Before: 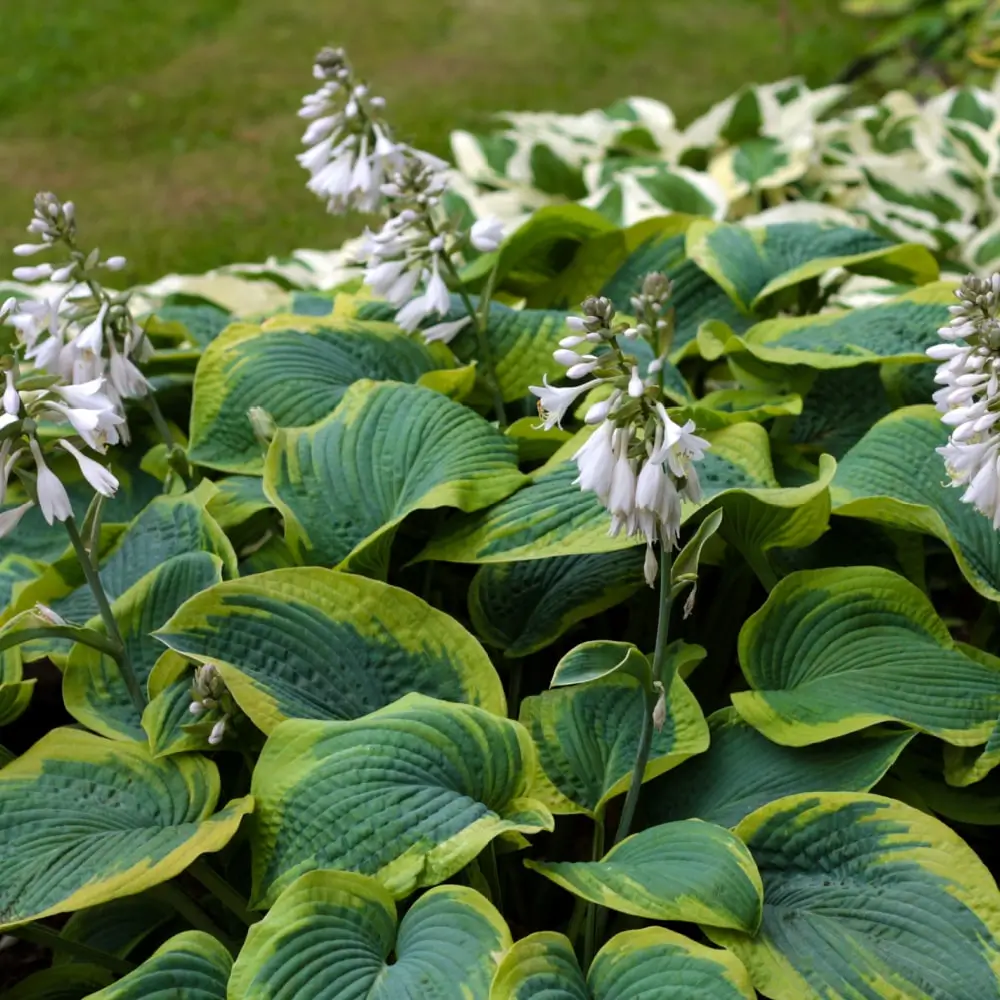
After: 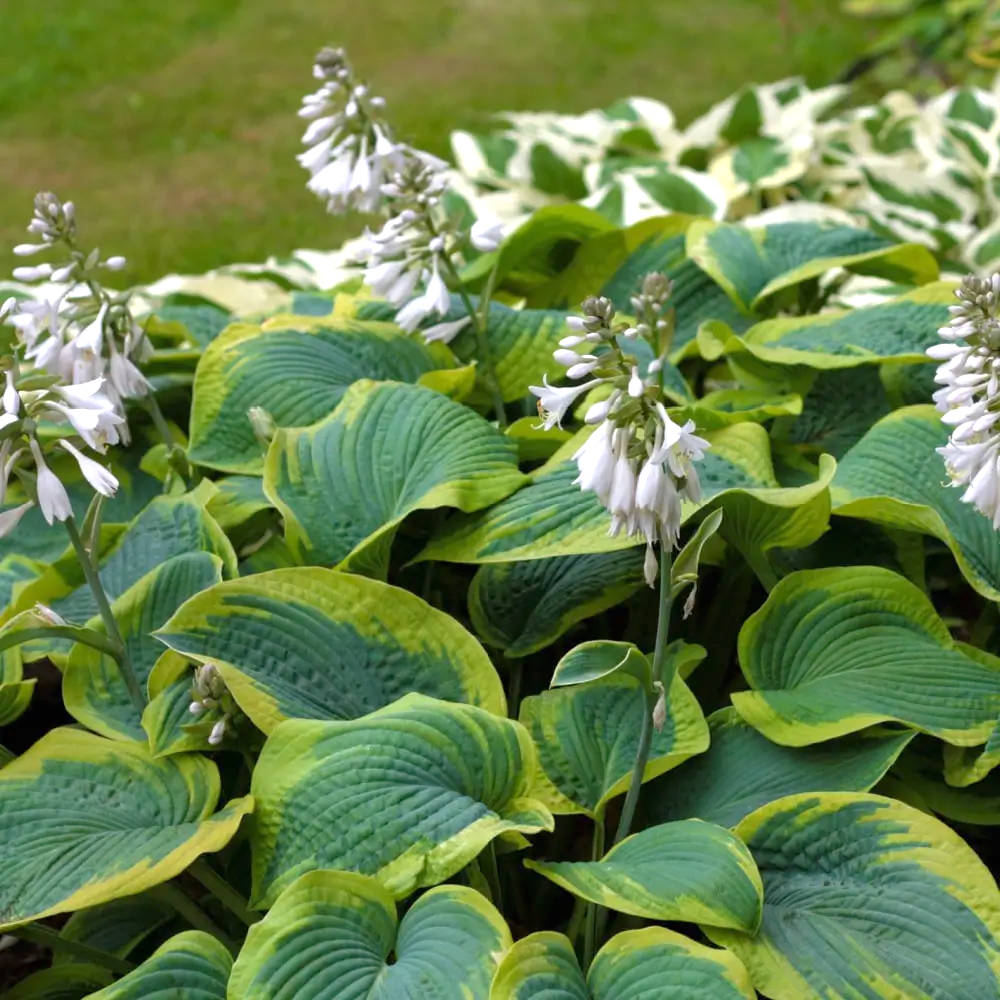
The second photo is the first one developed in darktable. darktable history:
exposure: black level correction 0, exposure 0.693 EV, compensate exposure bias true, compensate highlight preservation false
tone equalizer: -8 EV 0.265 EV, -7 EV 0.435 EV, -6 EV 0.424 EV, -5 EV 0.285 EV, -3 EV -0.267 EV, -2 EV -0.414 EV, -1 EV -0.407 EV, +0 EV -0.231 EV, edges refinement/feathering 500, mask exposure compensation -1.57 EV, preserve details no
